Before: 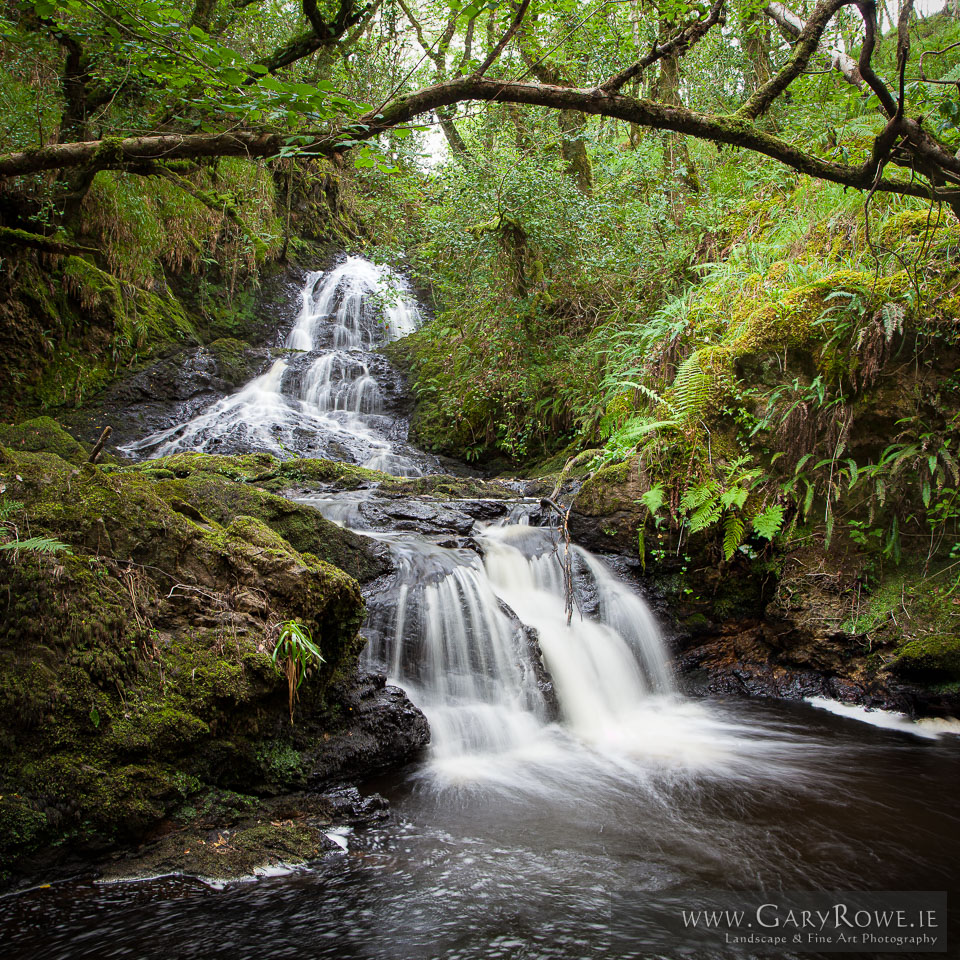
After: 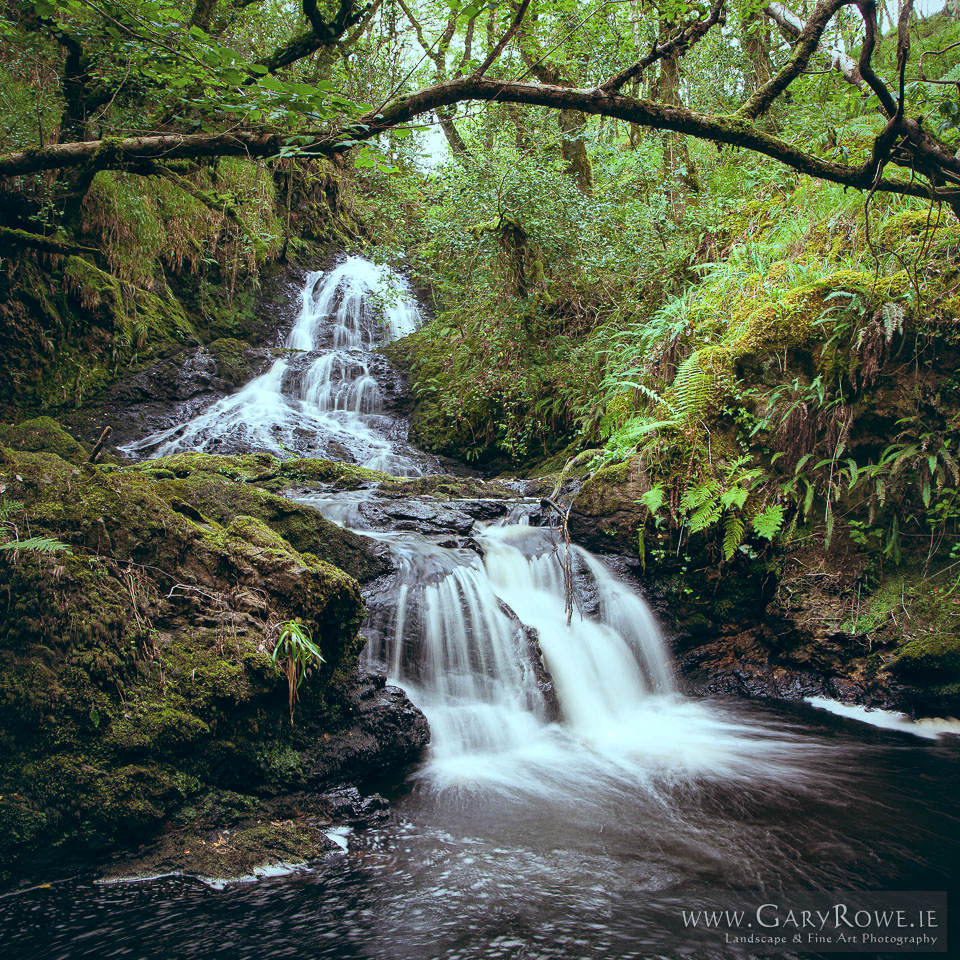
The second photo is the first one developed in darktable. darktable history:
local contrast: mode bilateral grid, contrast 25, coarseness 50, detail 123%, midtone range 0.2
color balance: lift [1.003, 0.993, 1.001, 1.007], gamma [1.018, 1.072, 0.959, 0.928], gain [0.974, 0.873, 1.031, 1.127]
